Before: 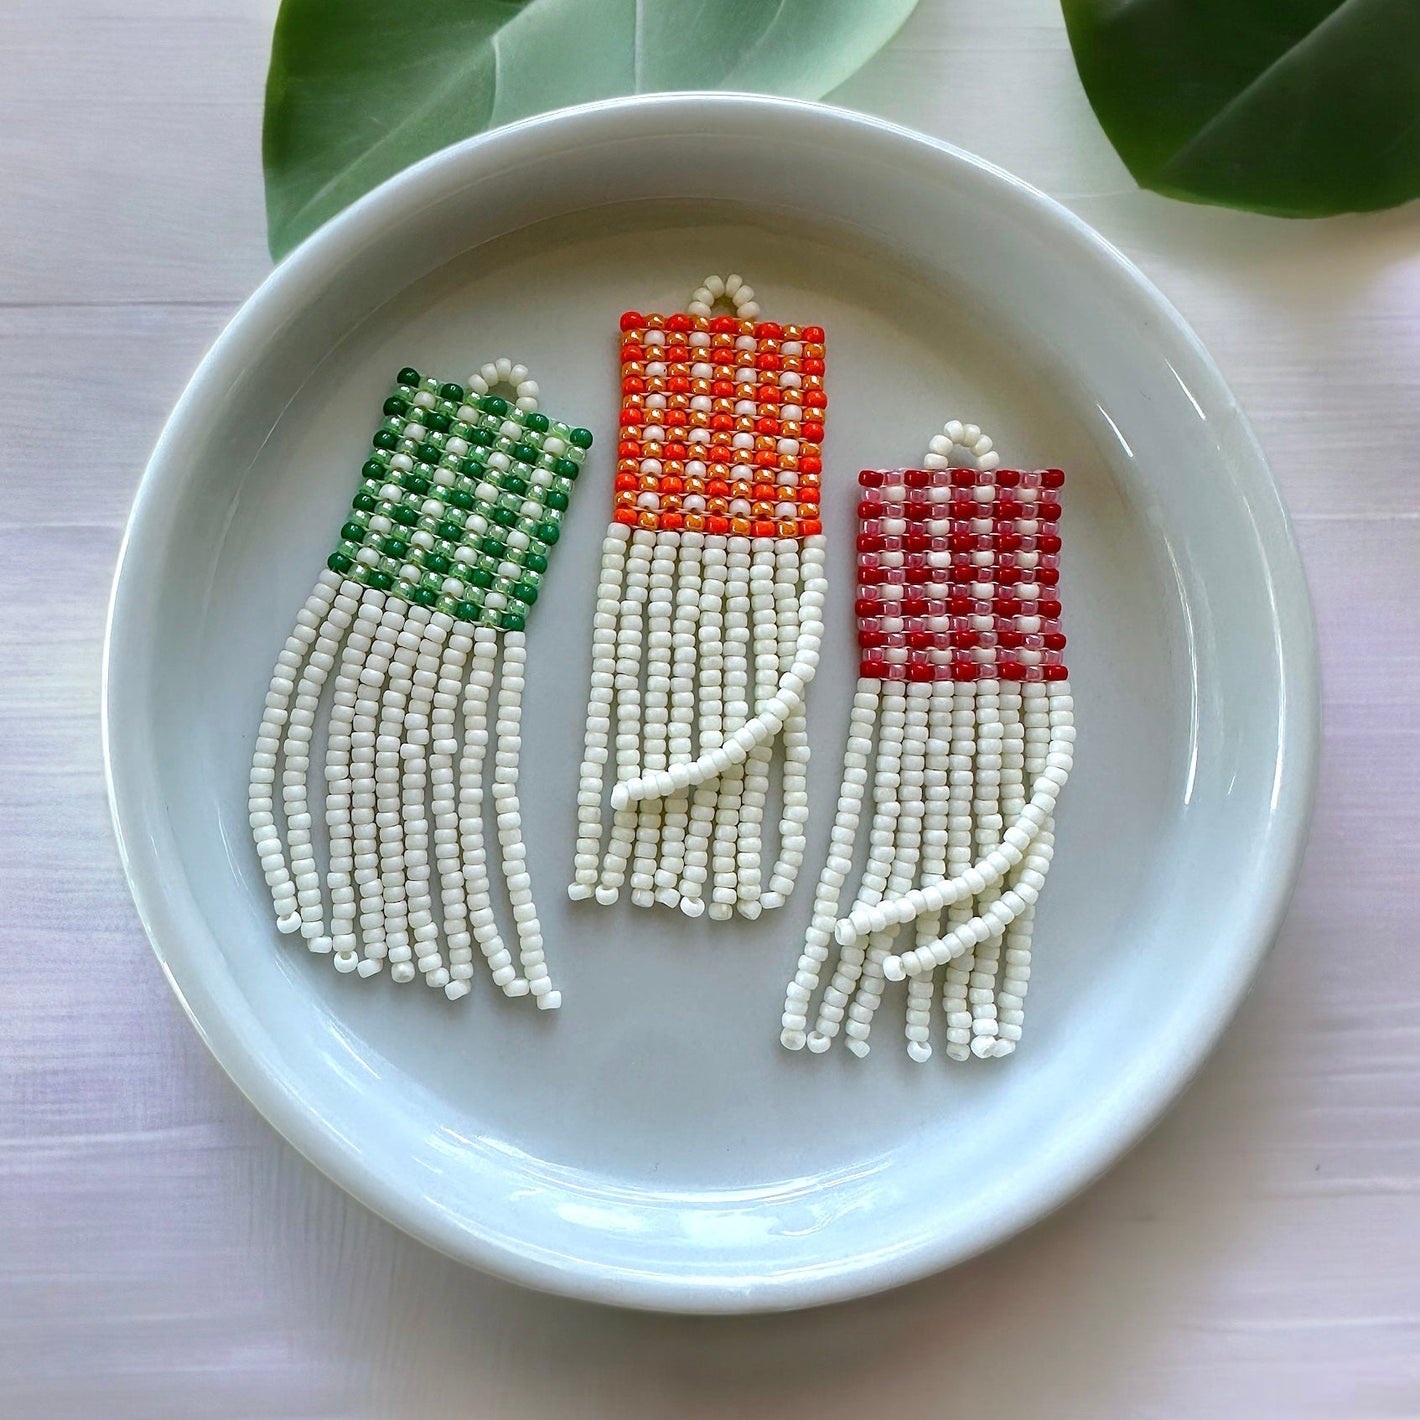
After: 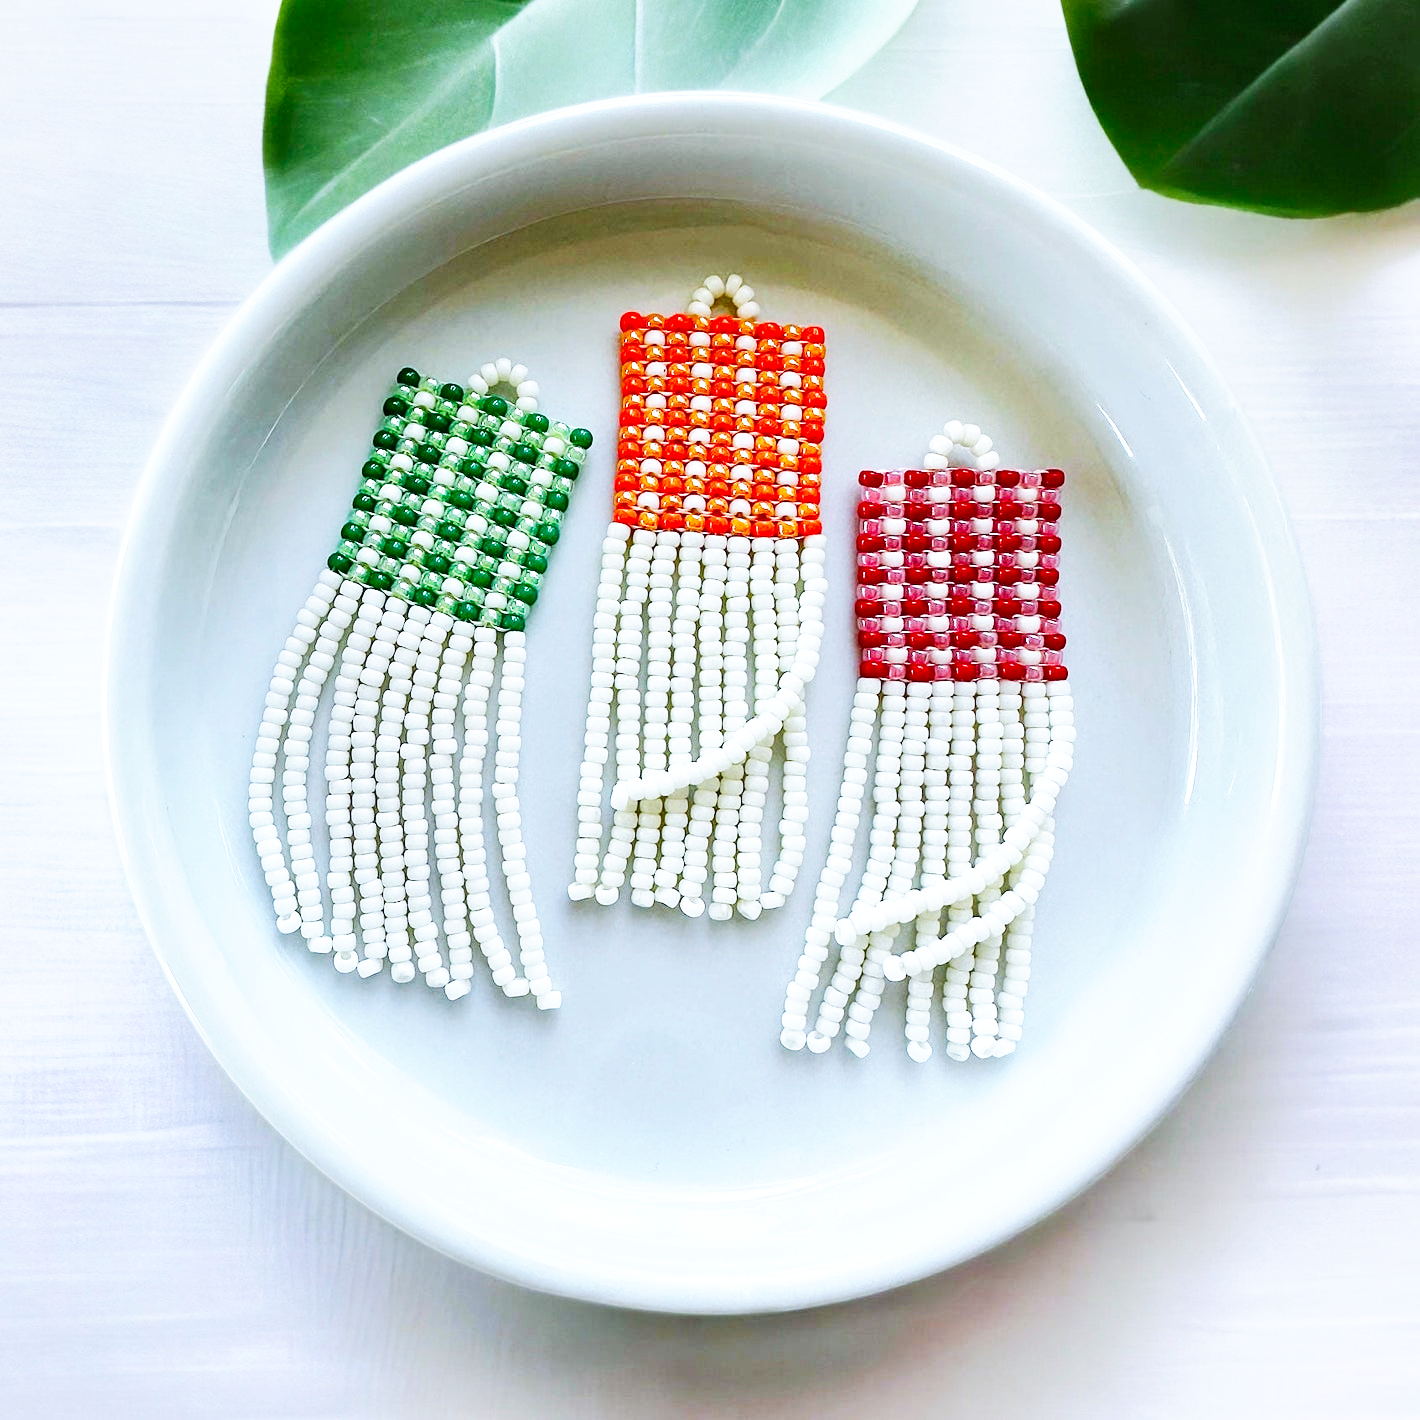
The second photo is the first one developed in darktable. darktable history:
white balance: red 0.931, blue 1.11
rgb levels: preserve colors max RGB
base curve: curves: ch0 [(0, 0) (0.007, 0.004) (0.027, 0.03) (0.046, 0.07) (0.207, 0.54) (0.442, 0.872) (0.673, 0.972) (1, 1)], preserve colors none
